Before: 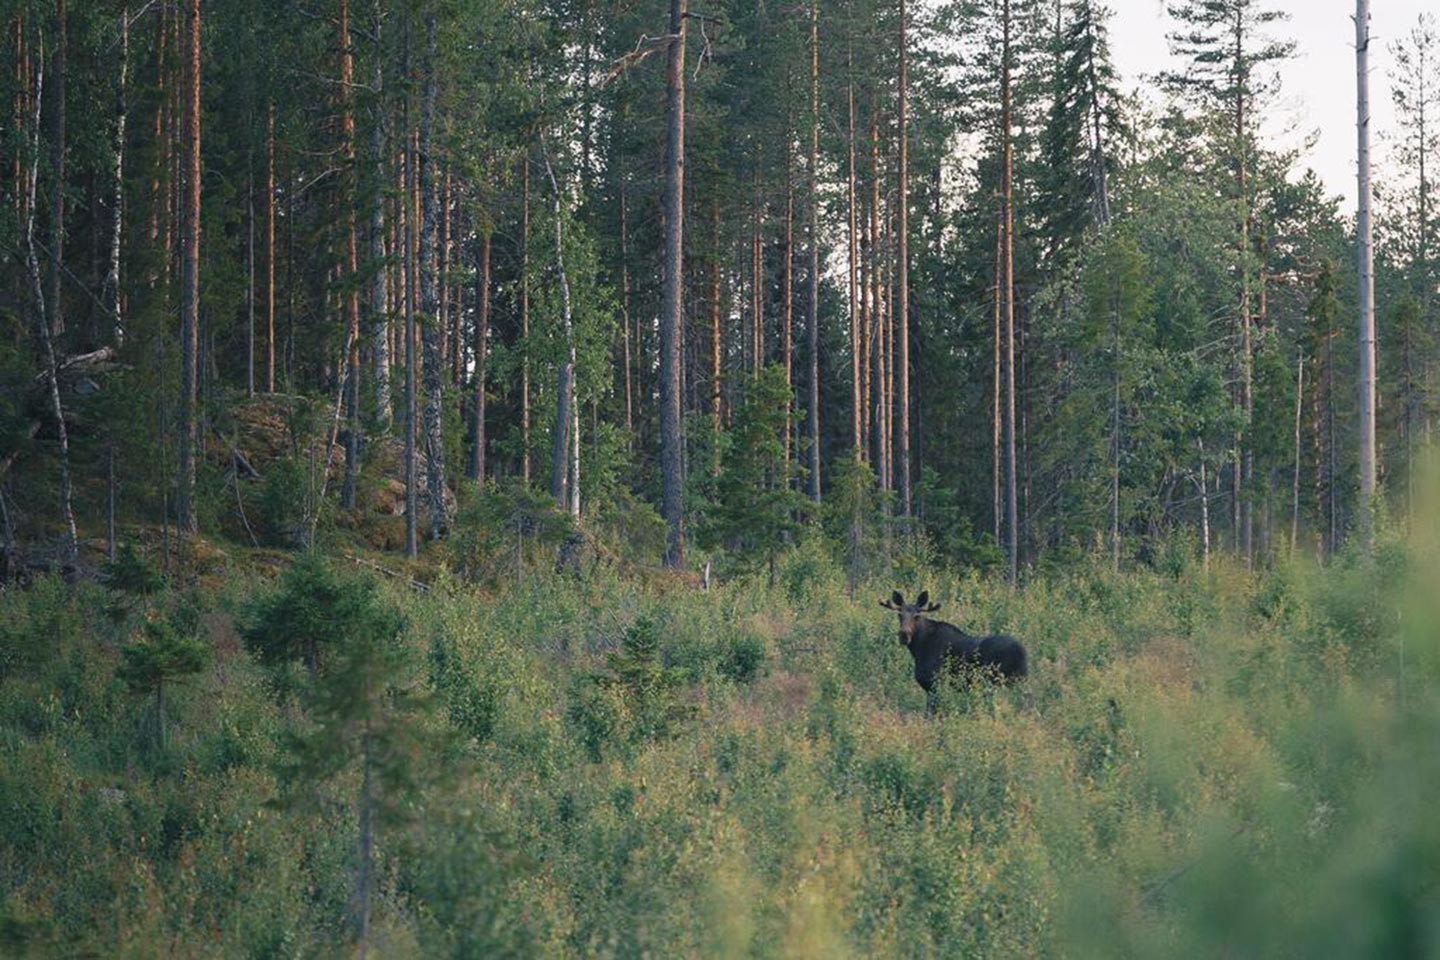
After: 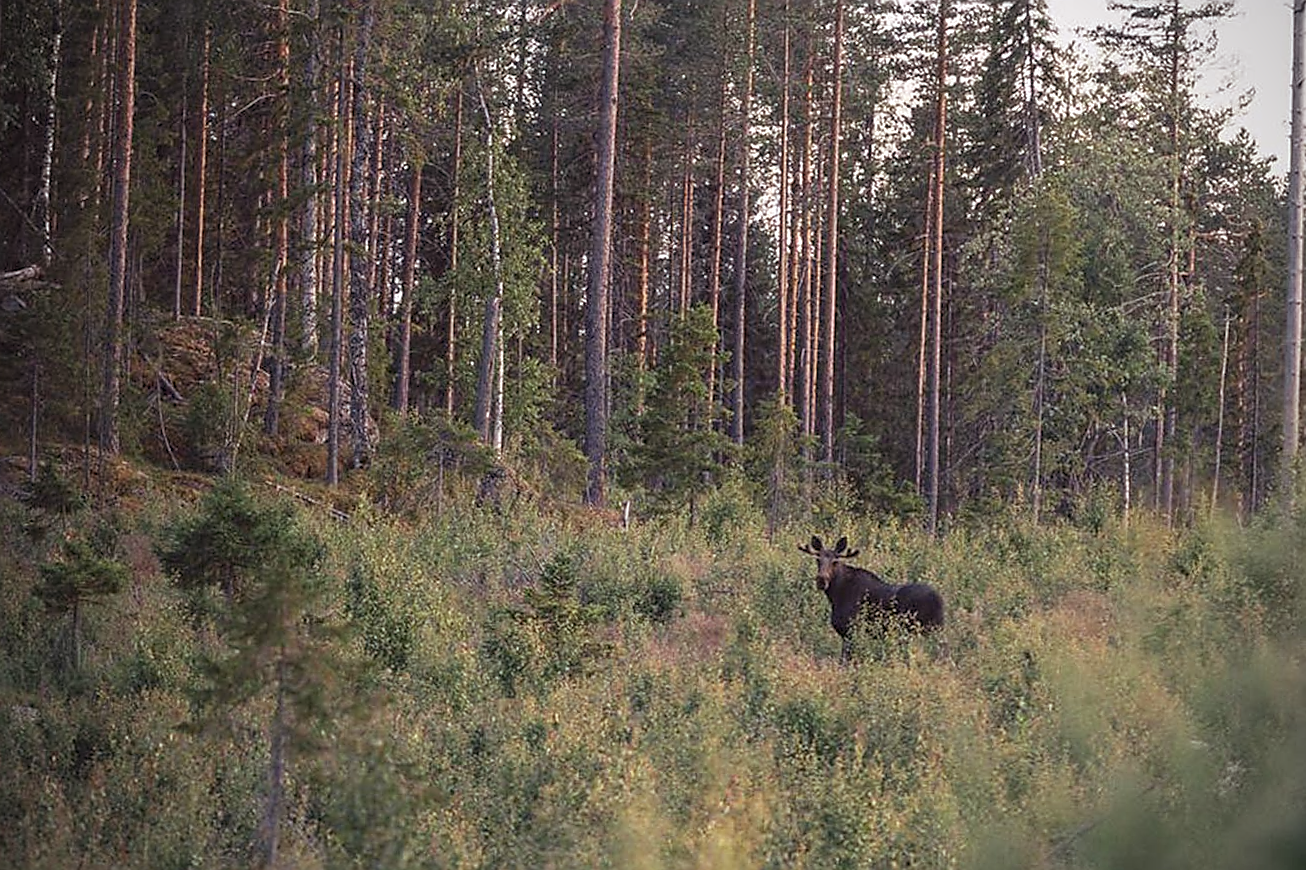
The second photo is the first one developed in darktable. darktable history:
vignetting: on, module defaults
crop and rotate: angle -1.96°, left 3.097%, top 4.154%, right 1.586%, bottom 0.529%
rgb levels: mode RGB, independent channels, levels [[0, 0.474, 1], [0, 0.5, 1], [0, 0.5, 1]]
local contrast: on, module defaults
sharpen: radius 1.4, amount 1.25, threshold 0.7
